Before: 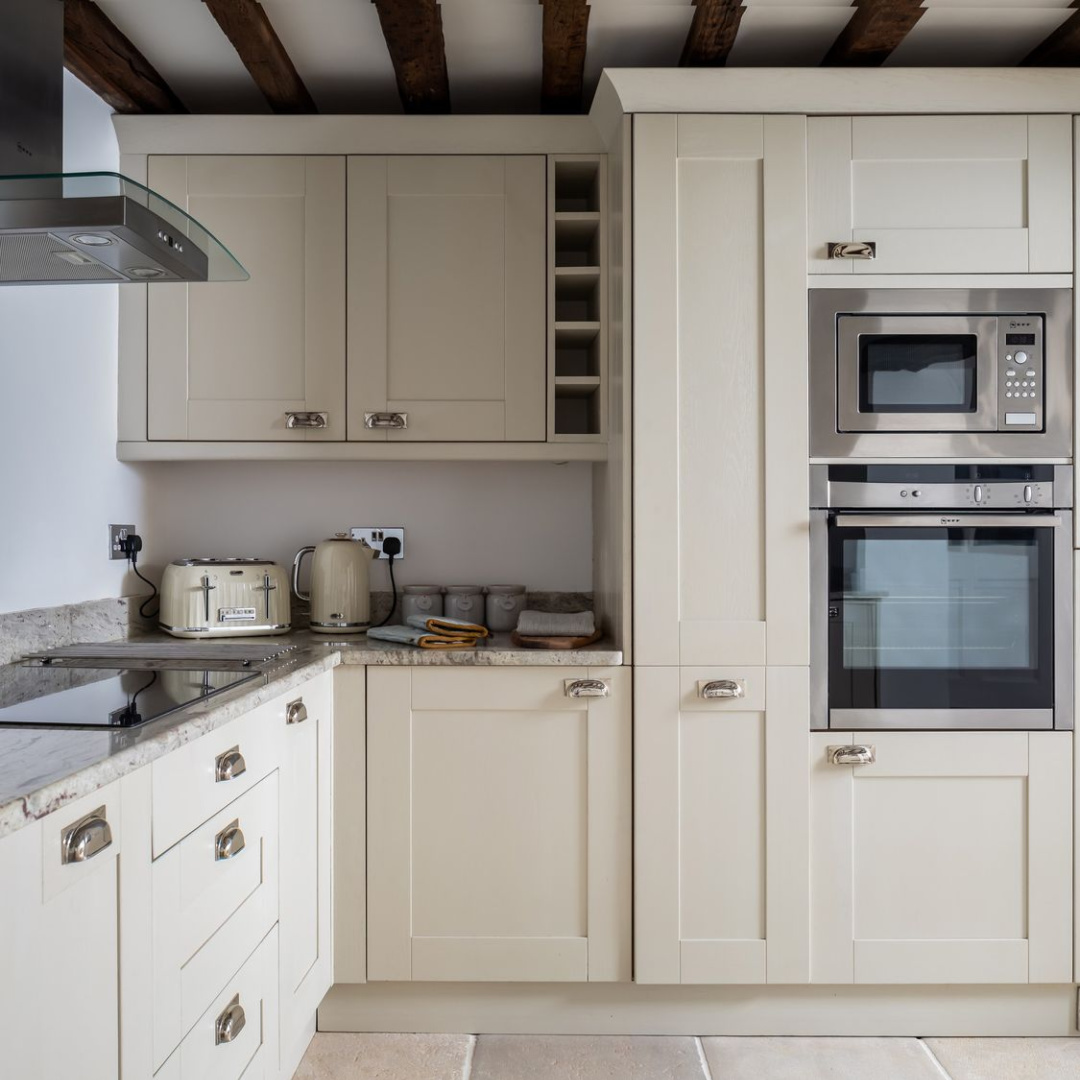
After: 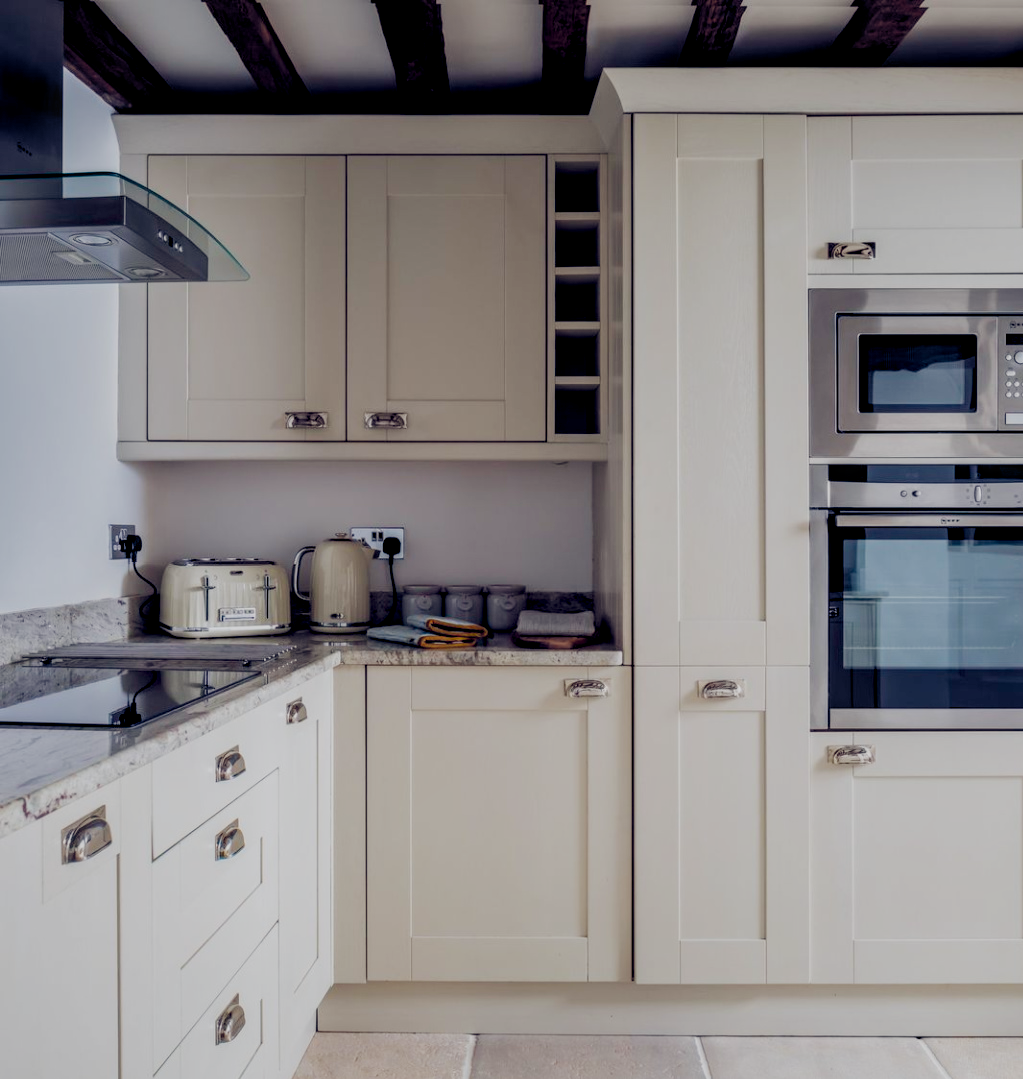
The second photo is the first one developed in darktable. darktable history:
filmic rgb: black relative exposure -7.13 EV, white relative exposure 5.35 EV, threshold 3.03 EV, hardness 3.02, add noise in highlights 0.002, preserve chrominance no, color science v4 (2020), enable highlight reconstruction true
color balance rgb: global offset › luminance -0.28%, global offset › chroma 0.311%, global offset › hue 260.61°, perceptual saturation grading › global saturation 30.583%, global vibrance 20%
crop and rotate: left 0%, right 5.199%
local contrast: on, module defaults
